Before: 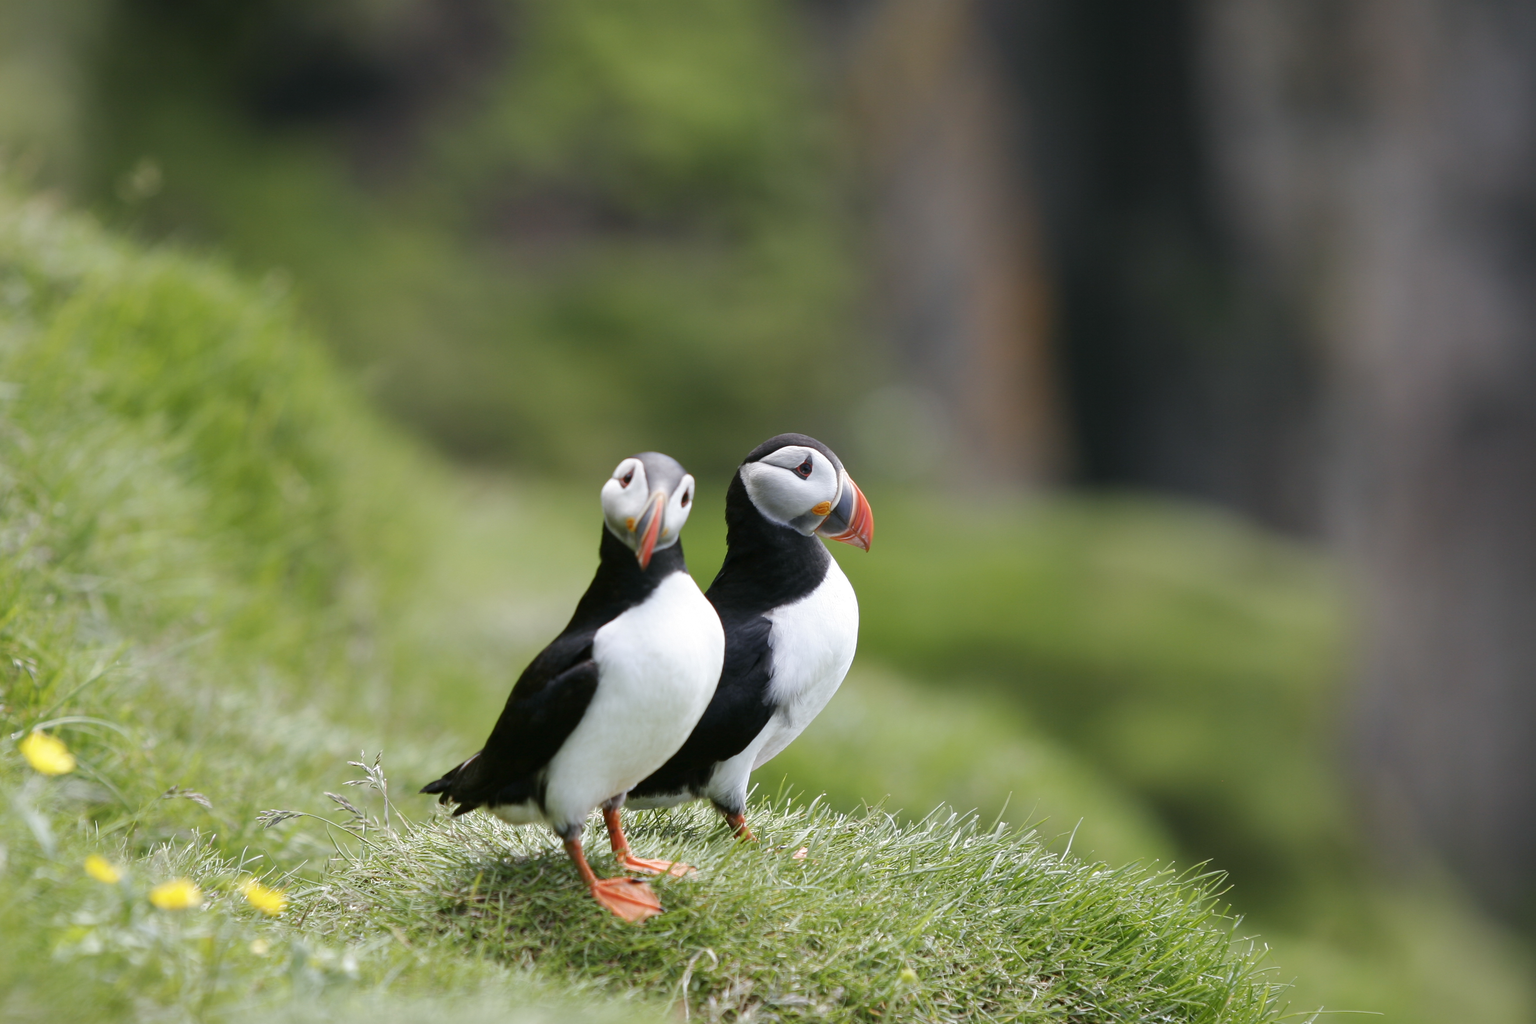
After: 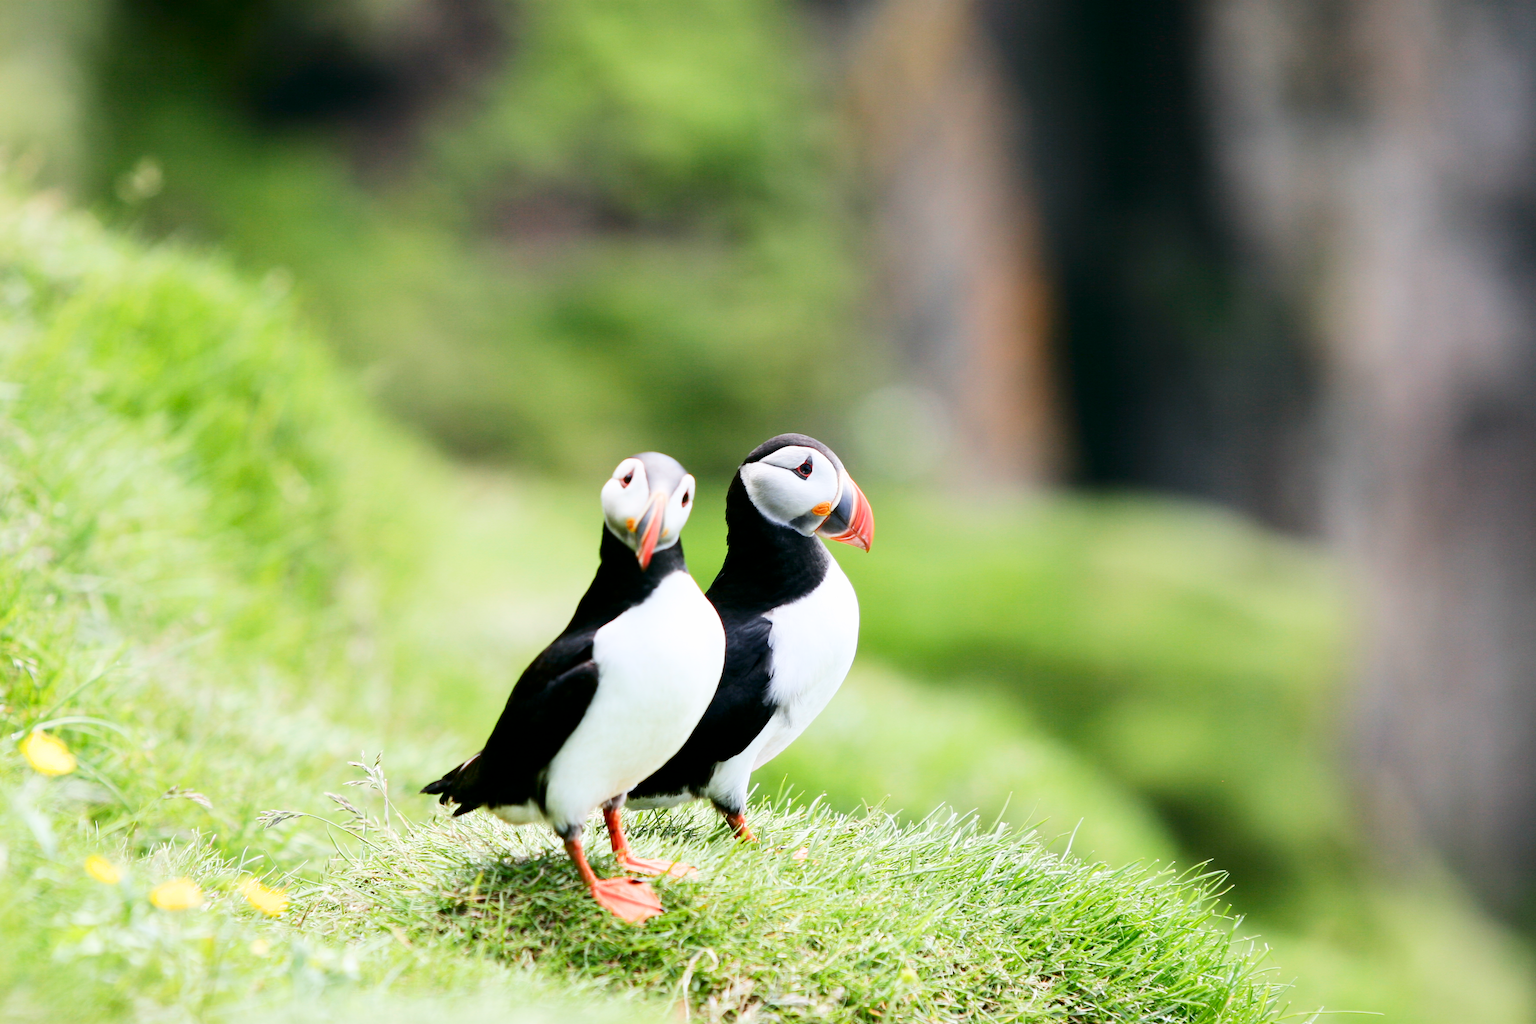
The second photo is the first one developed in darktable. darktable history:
contrast brightness saturation: contrast 0.2, brightness -0.11, saturation 0.1
exposure: black level correction 0, exposure 1.35 EV, compensate exposure bias true, compensate highlight preservation false
filmic rgb: hardness 4.17
